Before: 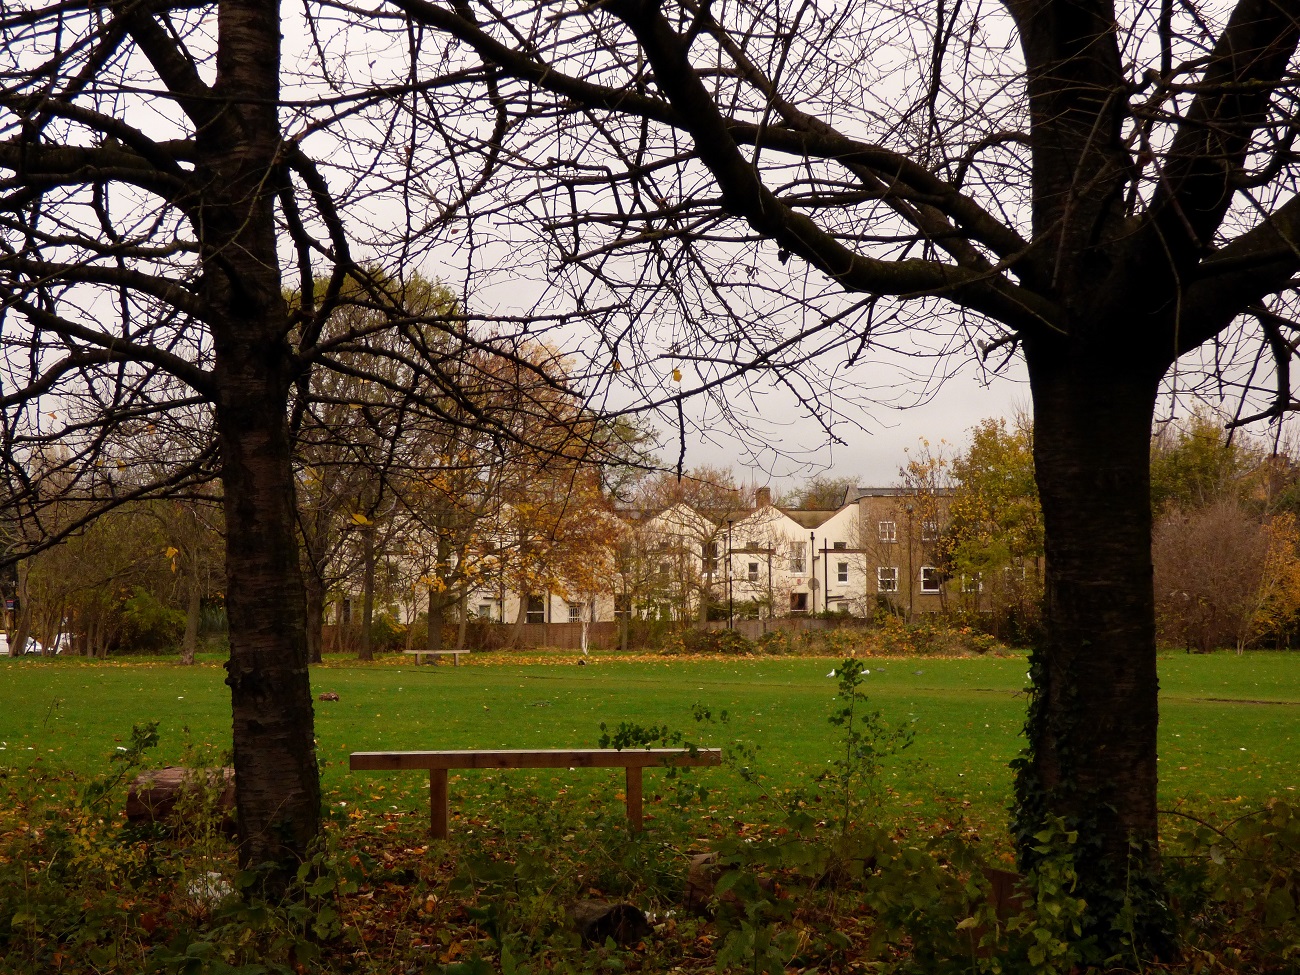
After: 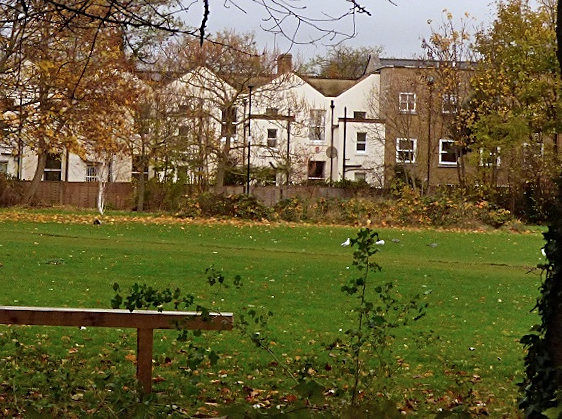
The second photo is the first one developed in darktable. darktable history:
sharpen: on, module defaults
color calibration: x 0.37, y 0.382, temperature 4313.32 K
crop: left 37.221%, top 45.169%, right 20.63%, bottom 13.777%
tone equalizer: on, module defaults
rotate and perspective: rotation 2.17°, automatic cropping off
shadows and highlights: shadows 32, highlights -32, soften with gaussian
